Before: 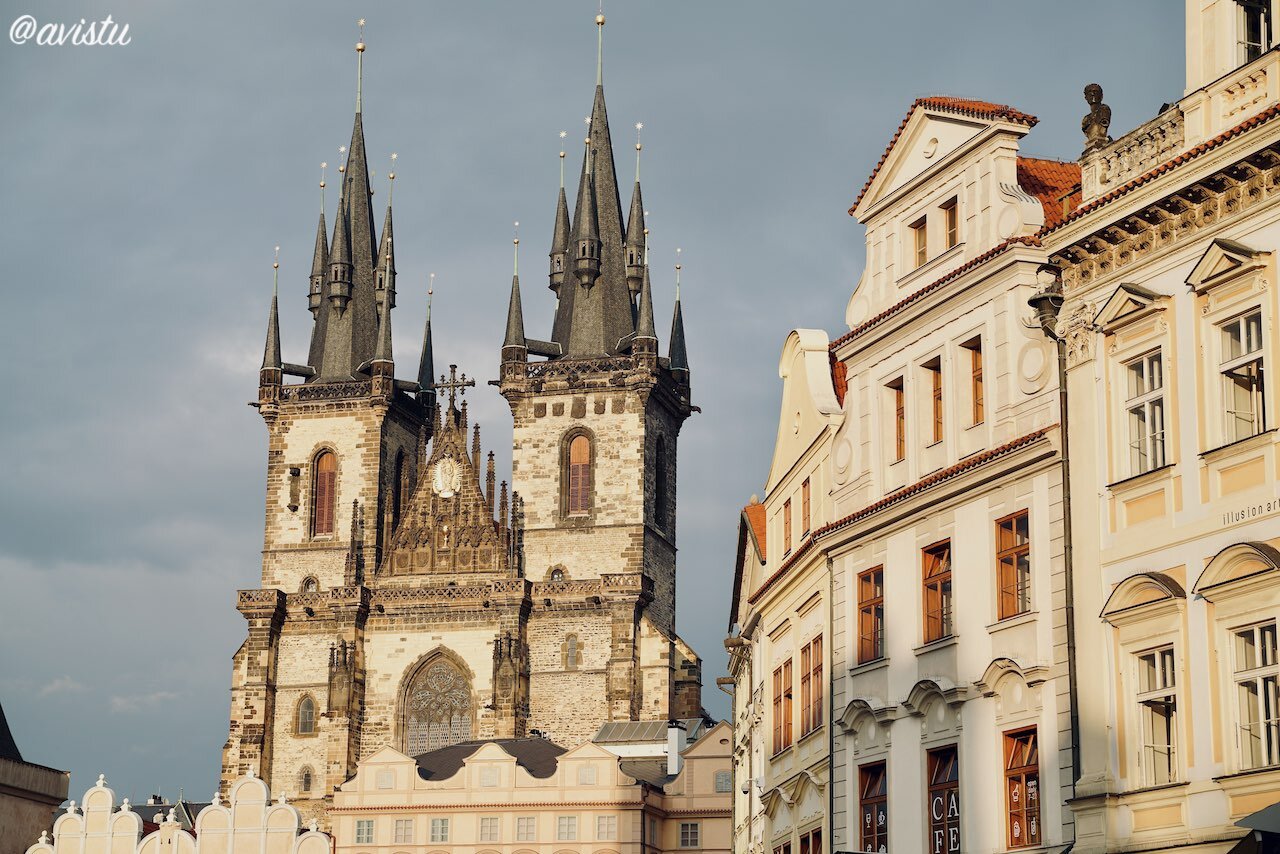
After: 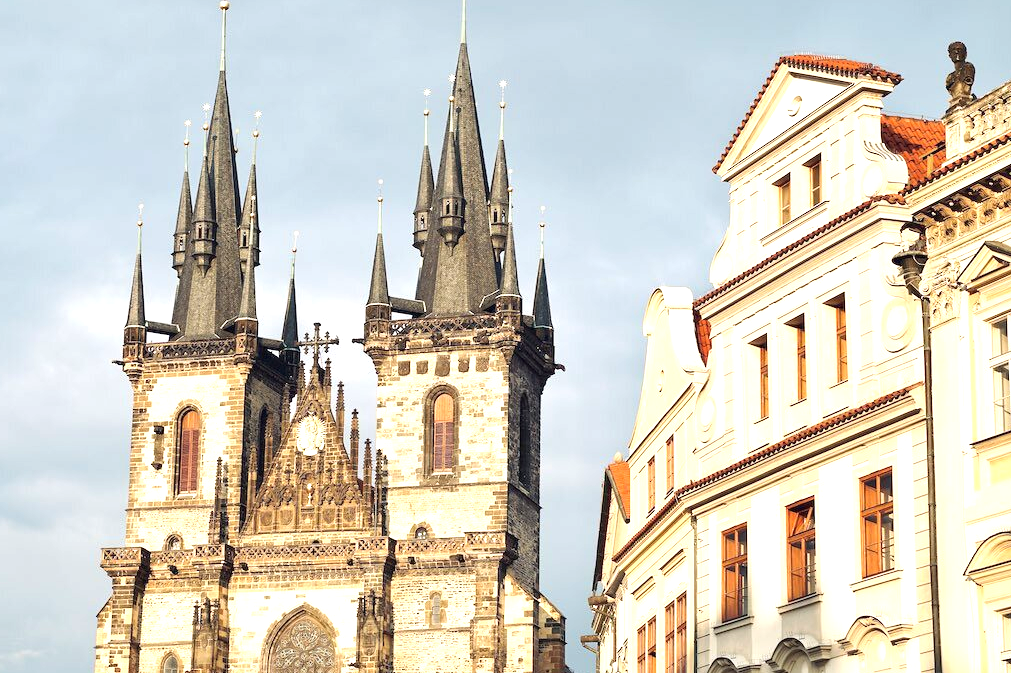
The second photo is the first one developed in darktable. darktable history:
exposure: black level correction 0, exposure 1.101 EV, compensate highlight preservation false
crop and rotate: left 10.631%, top 5.085%, right 10.339%, bottom 16.039%
tone equalizer: smoothing diameter 24.87%, edges refinement/feathering 13.89, preserve details guided filter
